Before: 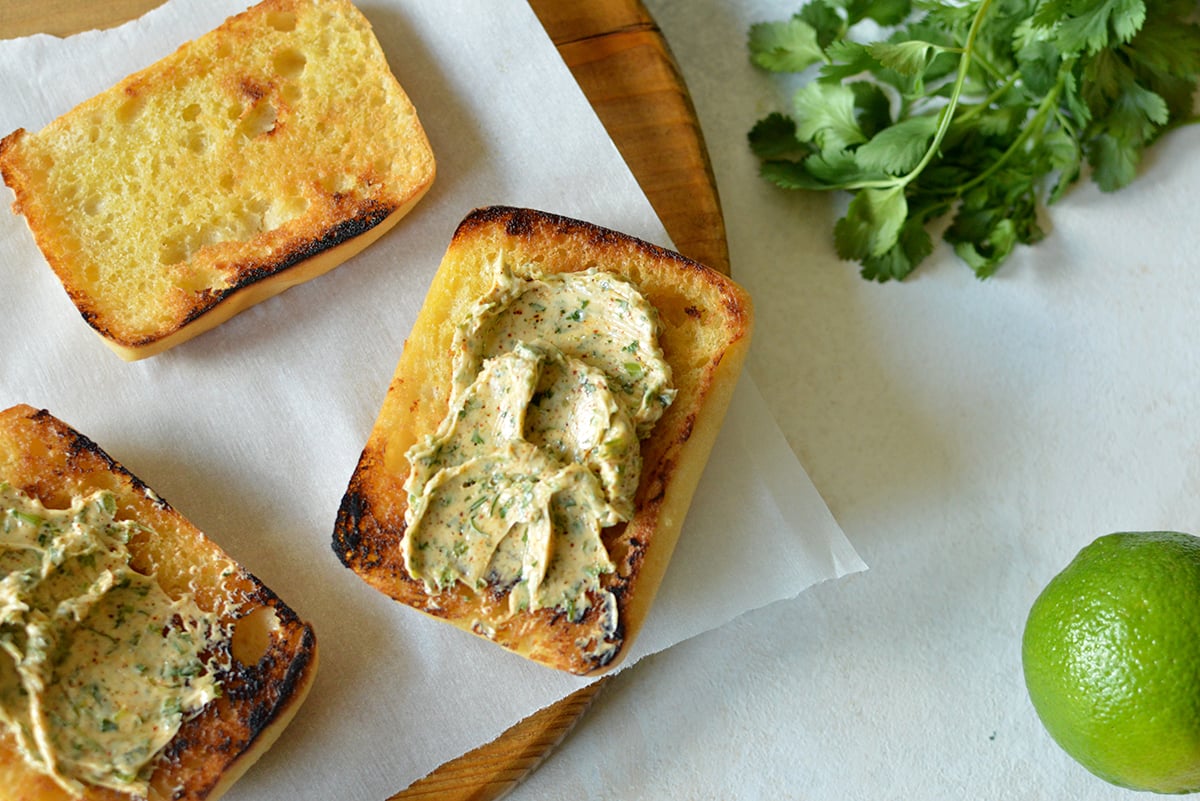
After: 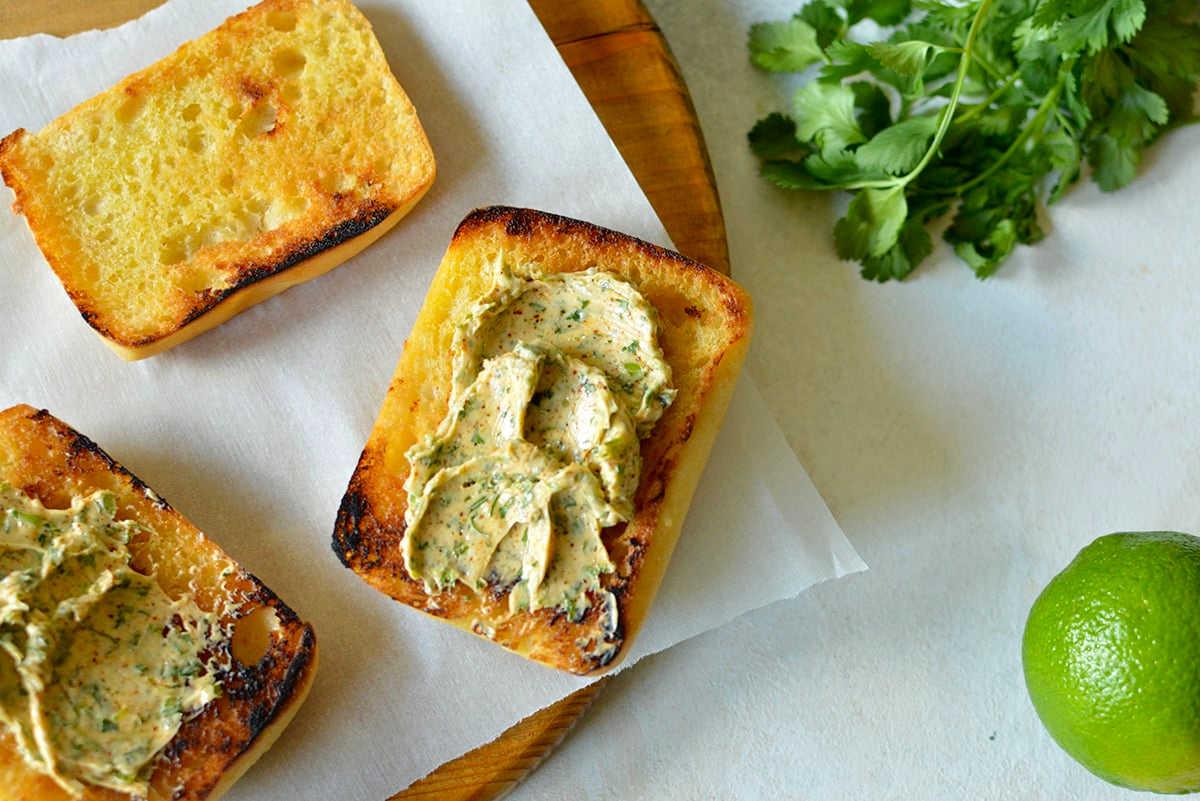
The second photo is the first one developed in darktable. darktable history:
exposure: black level correction 0.001, exposure 0.015 EV, compensate highlight preservation false
contrast brightness saturation: contrast 0.042, saturation 0.152
